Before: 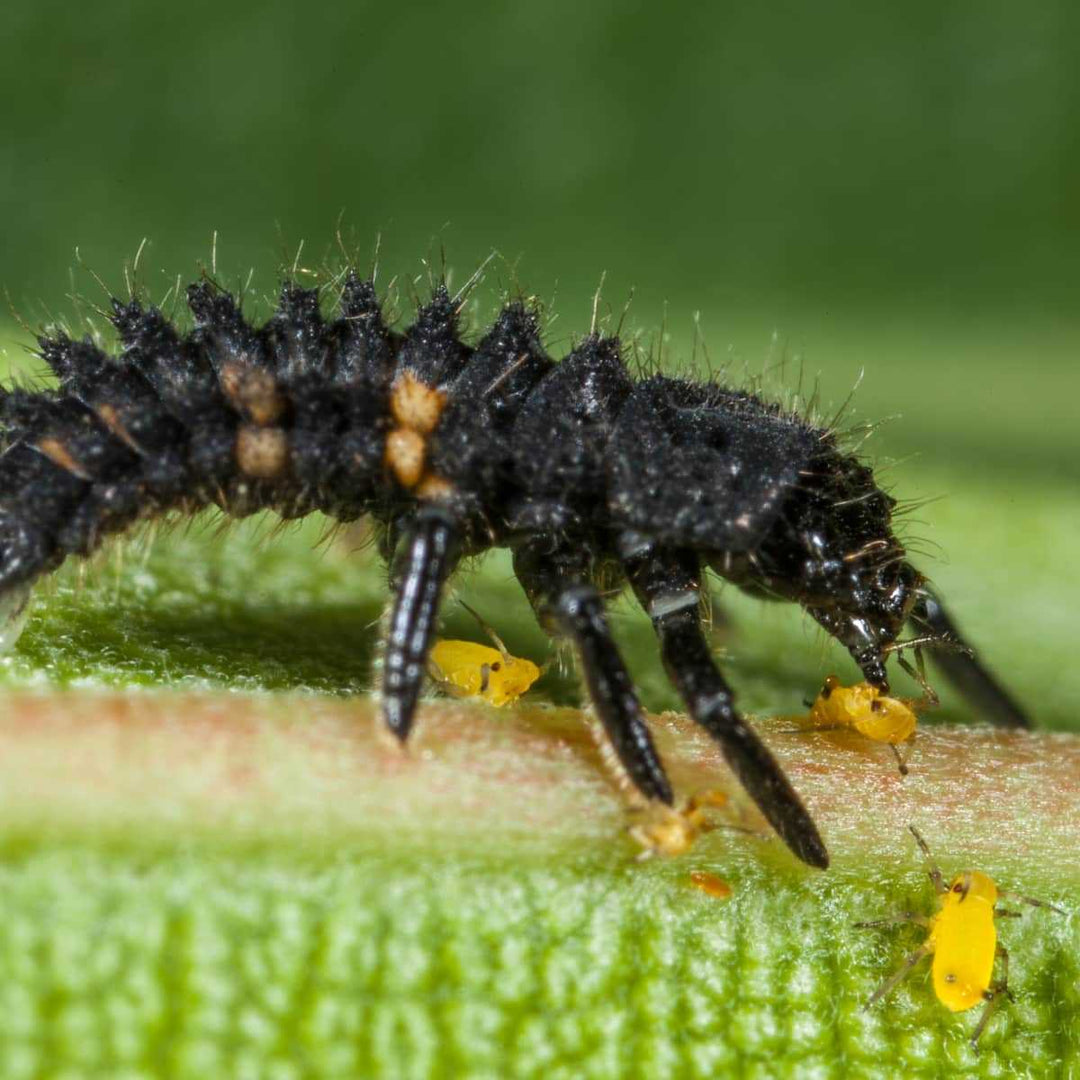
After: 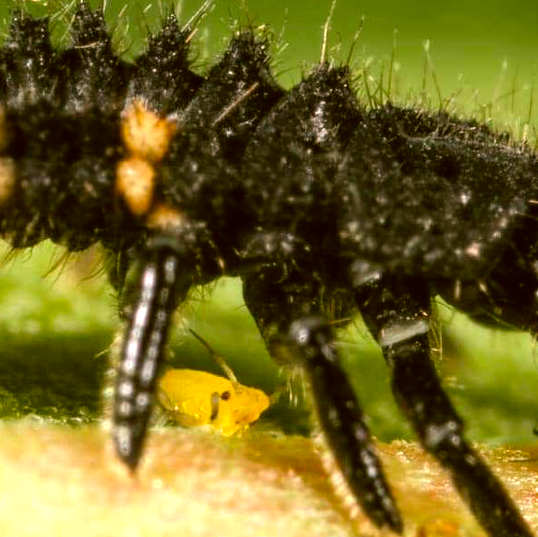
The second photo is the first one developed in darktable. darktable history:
crop: left 25.044%, top 25.125%, right 25.065%, bottom 25.083%
color correction: highlights a* 8.42, highlights b* 15.38, shadows a* -0.526, shadows b* 26.68
tone equalizer: -8 EV -0.75 EV, -7 EV -0.678 EV, -6 EV -0.614 EV, -5 EV -0.41 EV, -3 EV 0.396 EV, -2 EV 0.6 EV, -1 EV 0.692 EV, +0 EV 0.755 EV
